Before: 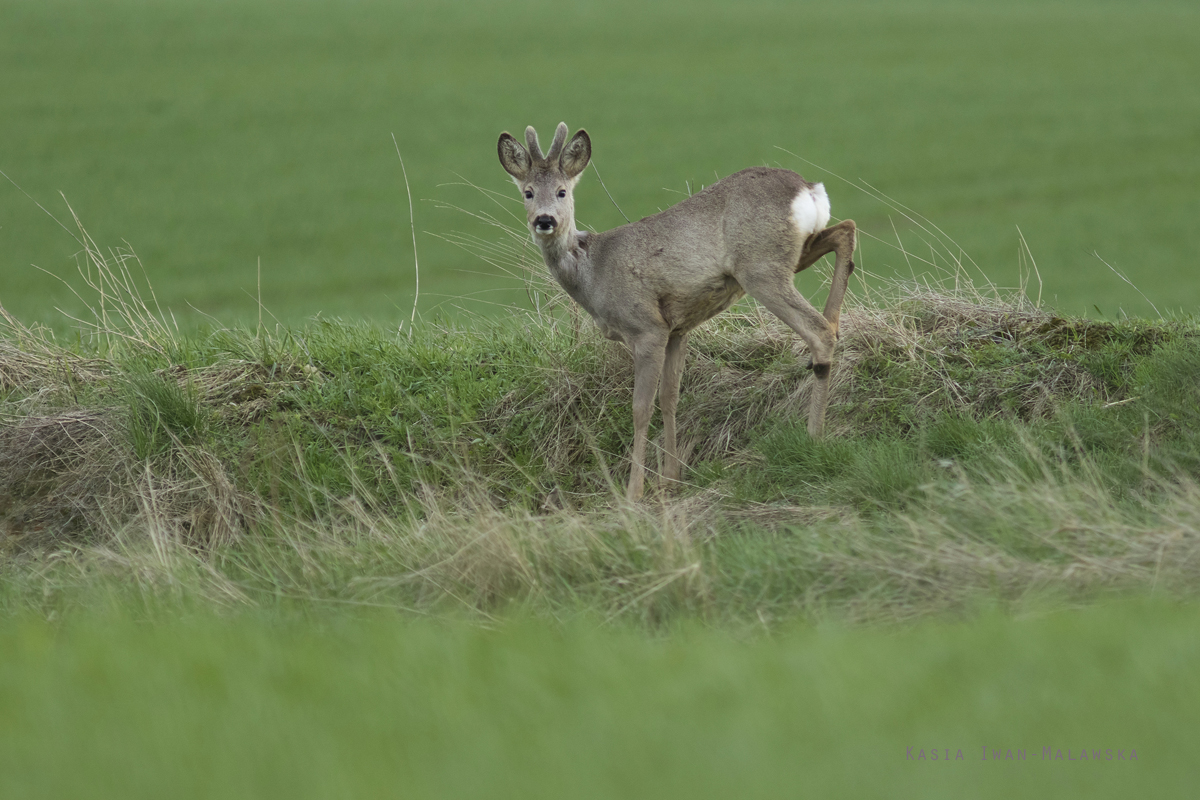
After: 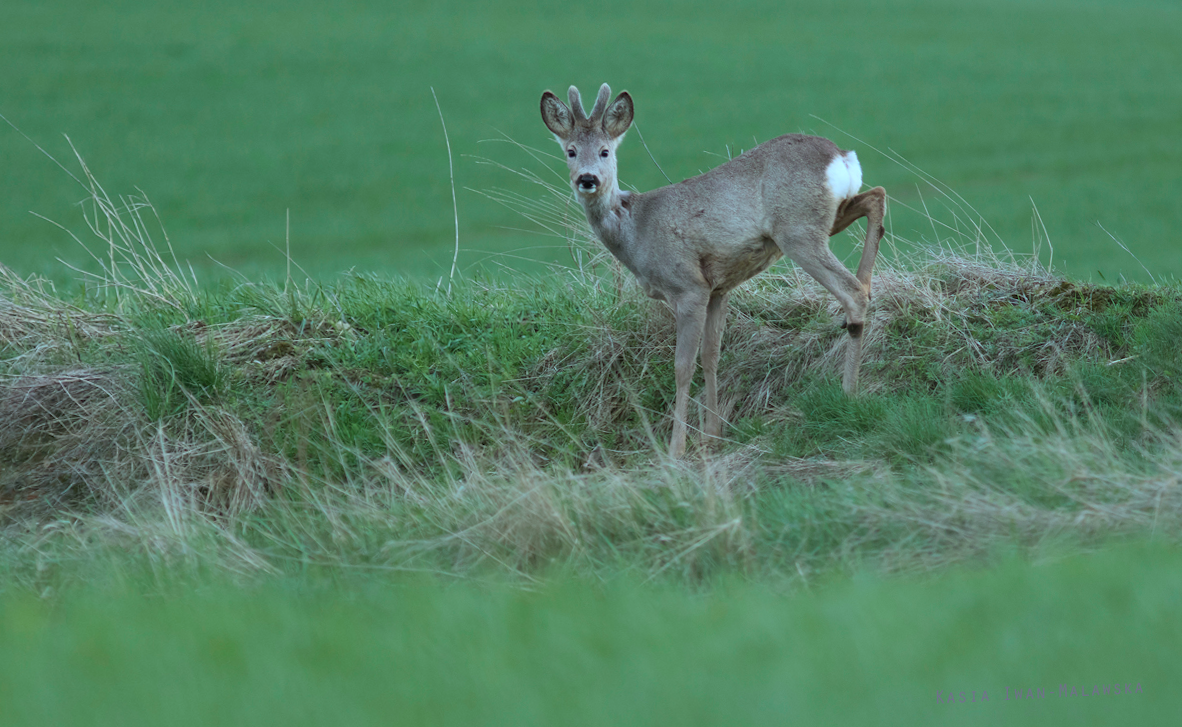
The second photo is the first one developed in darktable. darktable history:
color correction: highlights a* -9.35, highlights b* -23.15
rotate and perspective: rotation -0.013°, lens shift (vertical) -0.027, lens shift (horizontal) 0.178, crop left 0.016, crop right 0.989, crop top 0.082, crop bottom 0.918
